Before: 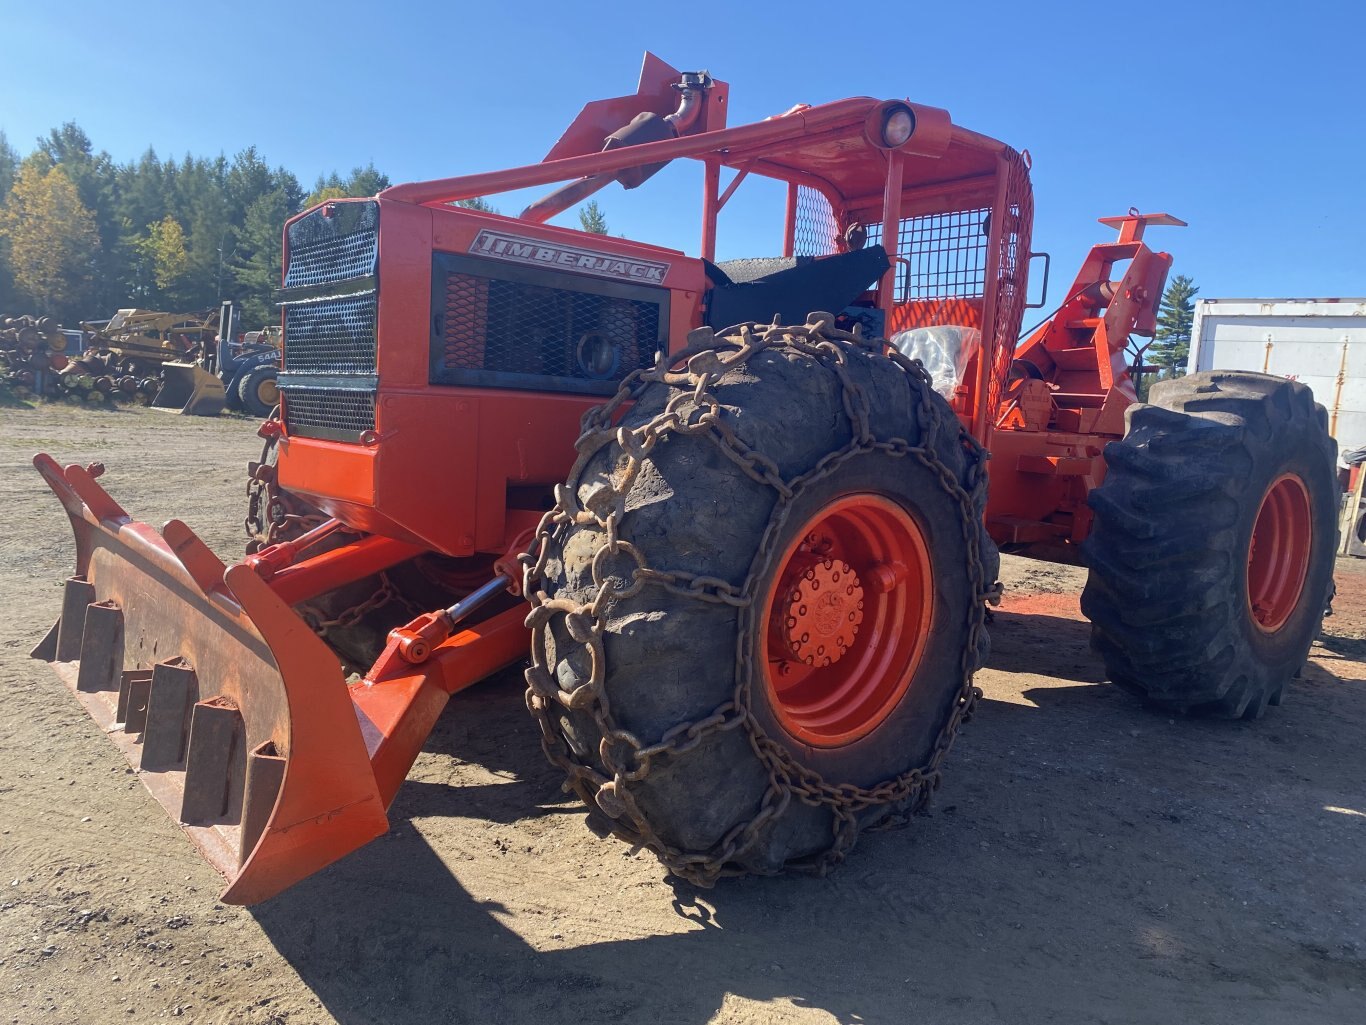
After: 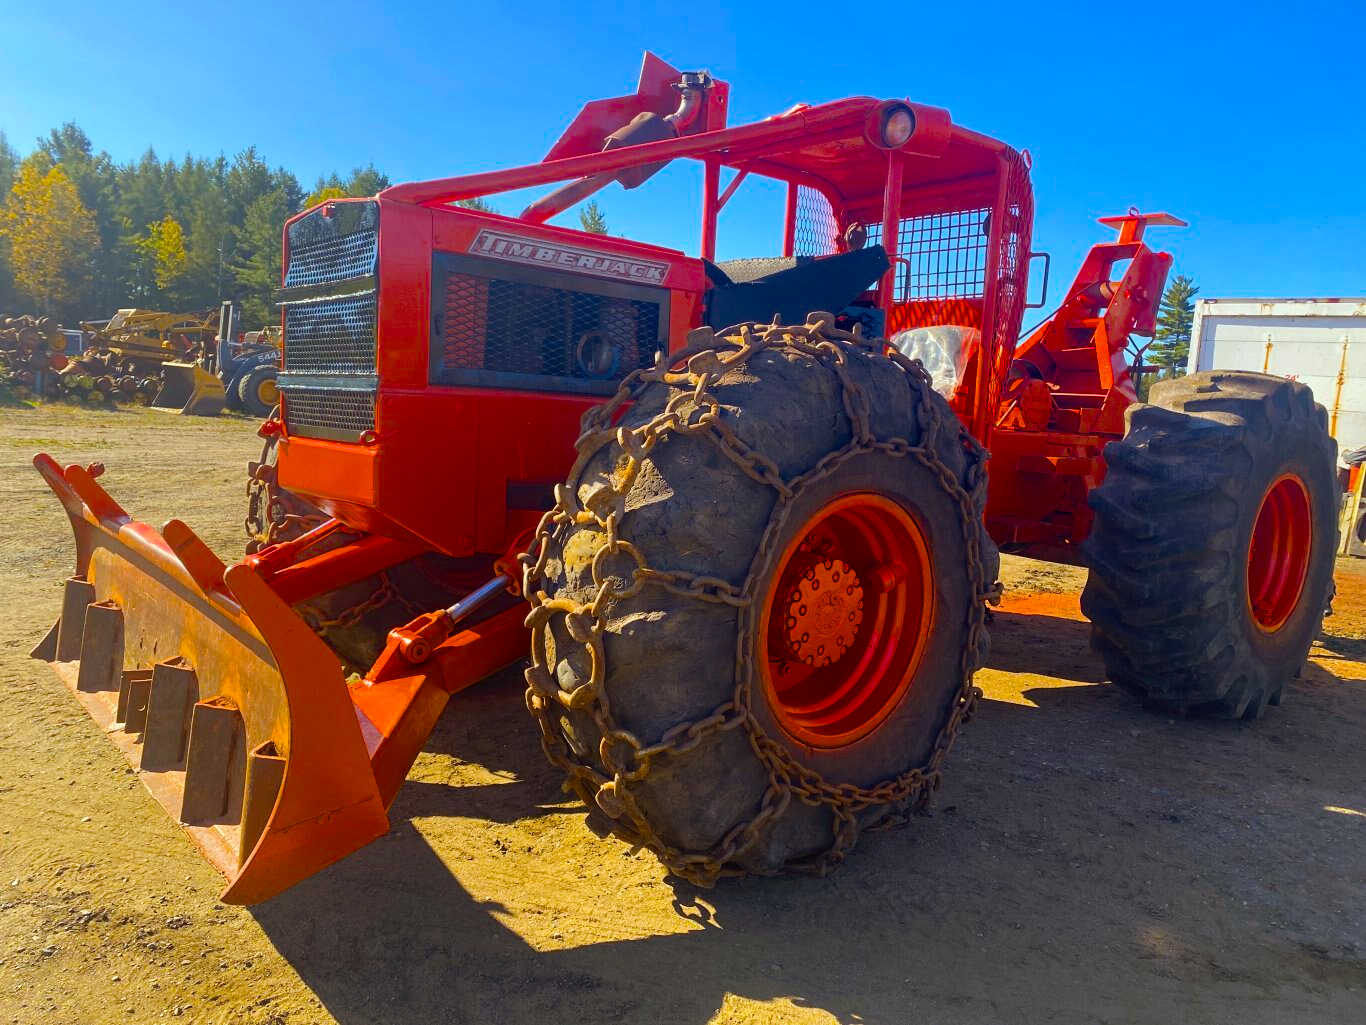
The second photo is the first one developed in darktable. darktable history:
color balance rgb: power › chroma 2.507%, power › hue 70.73°, highlights gain › chroma 0.117%, highlights gain › hue 331.12°, linear chroma grading › global chroma 8.811%, perceptual saturation grading › global saturation 99.334%, global vibrance -24.589%
